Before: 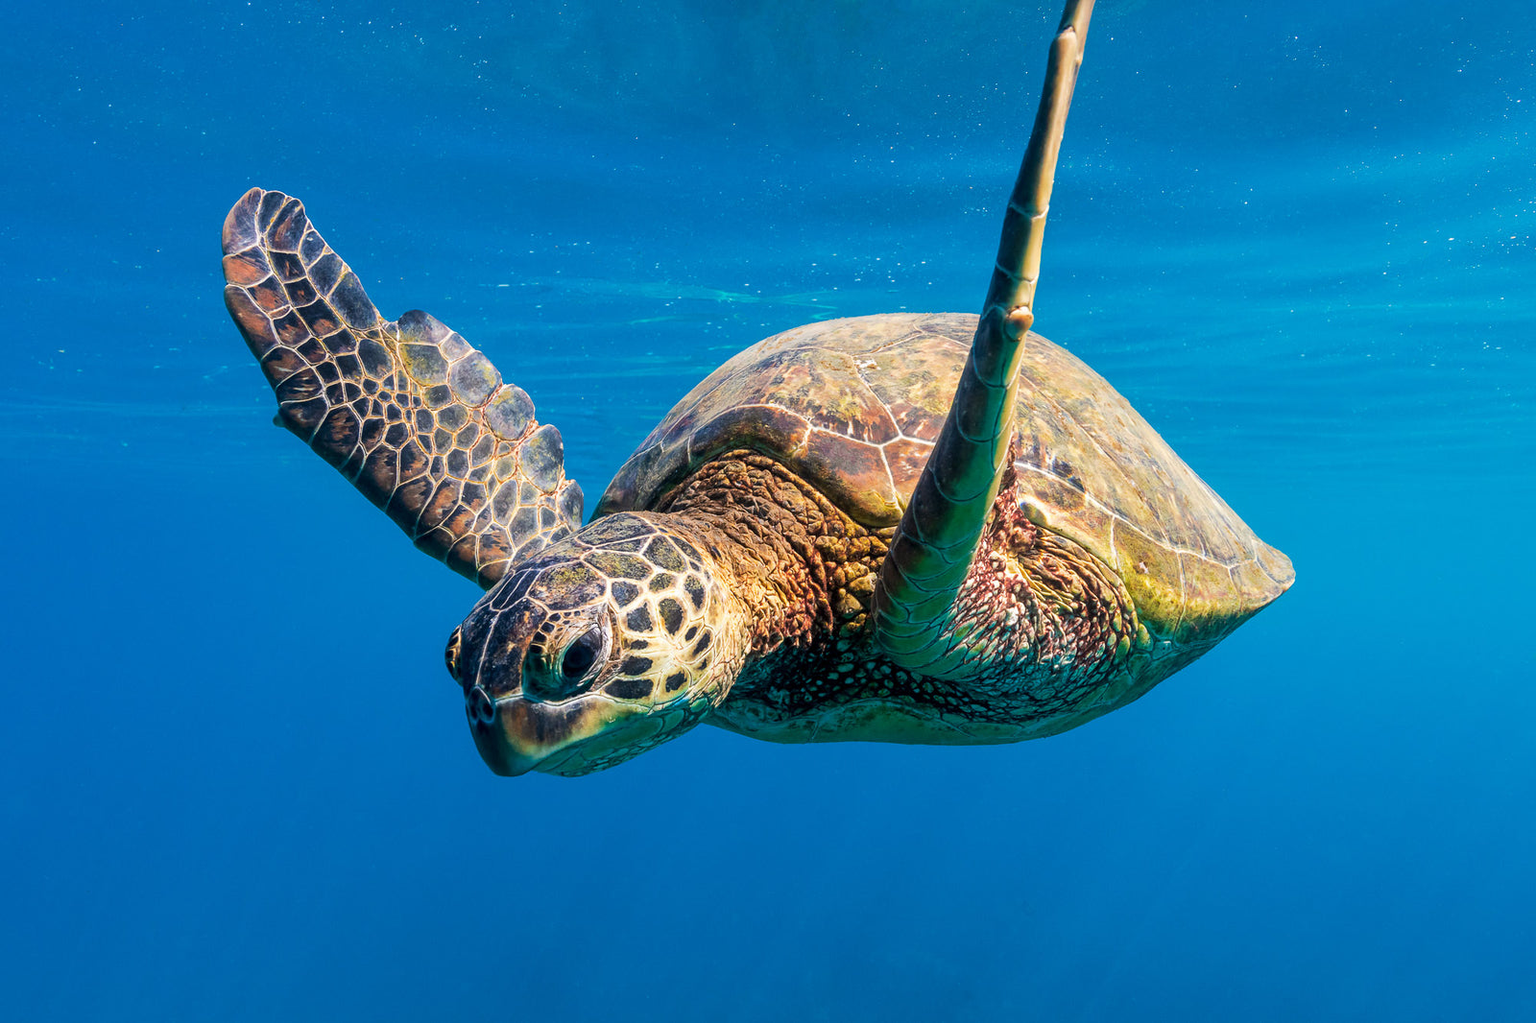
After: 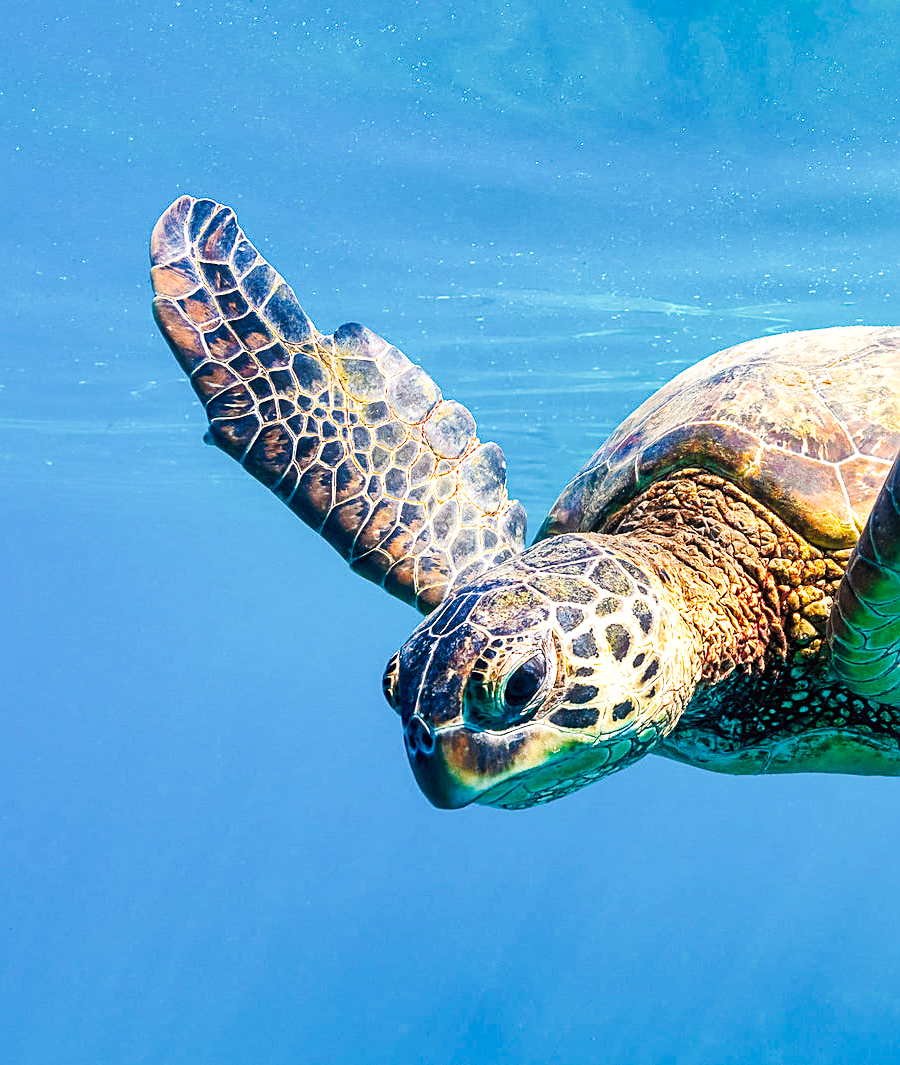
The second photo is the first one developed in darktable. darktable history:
shadows and highlights: on, module defaults
sharpen: on, module defaults
crop: left 5.114%, right 38.589%
exposure: exposure 0.6 EV, compensate highlight preservation false
tone curve: curves: ch0 [(0, 0) (0.003, 0.005) (0.011, 0.011) (0.025, 0.02) (0.044, 0.03) (0.069, 0.041) (0.1, 0.062) (0.136, 0.089) (0.177, 0.135) (0.224, 0.189) (0.277, 0.259) (0.335, 0.373) (0.399, 0.499) (0.468, 0.622) (0.543, 0.724) (0.623, 0.807) (0.709, 0.868) (0.801, 0.916) (0.898, 0.964) (1, 1)], preserve colors none
